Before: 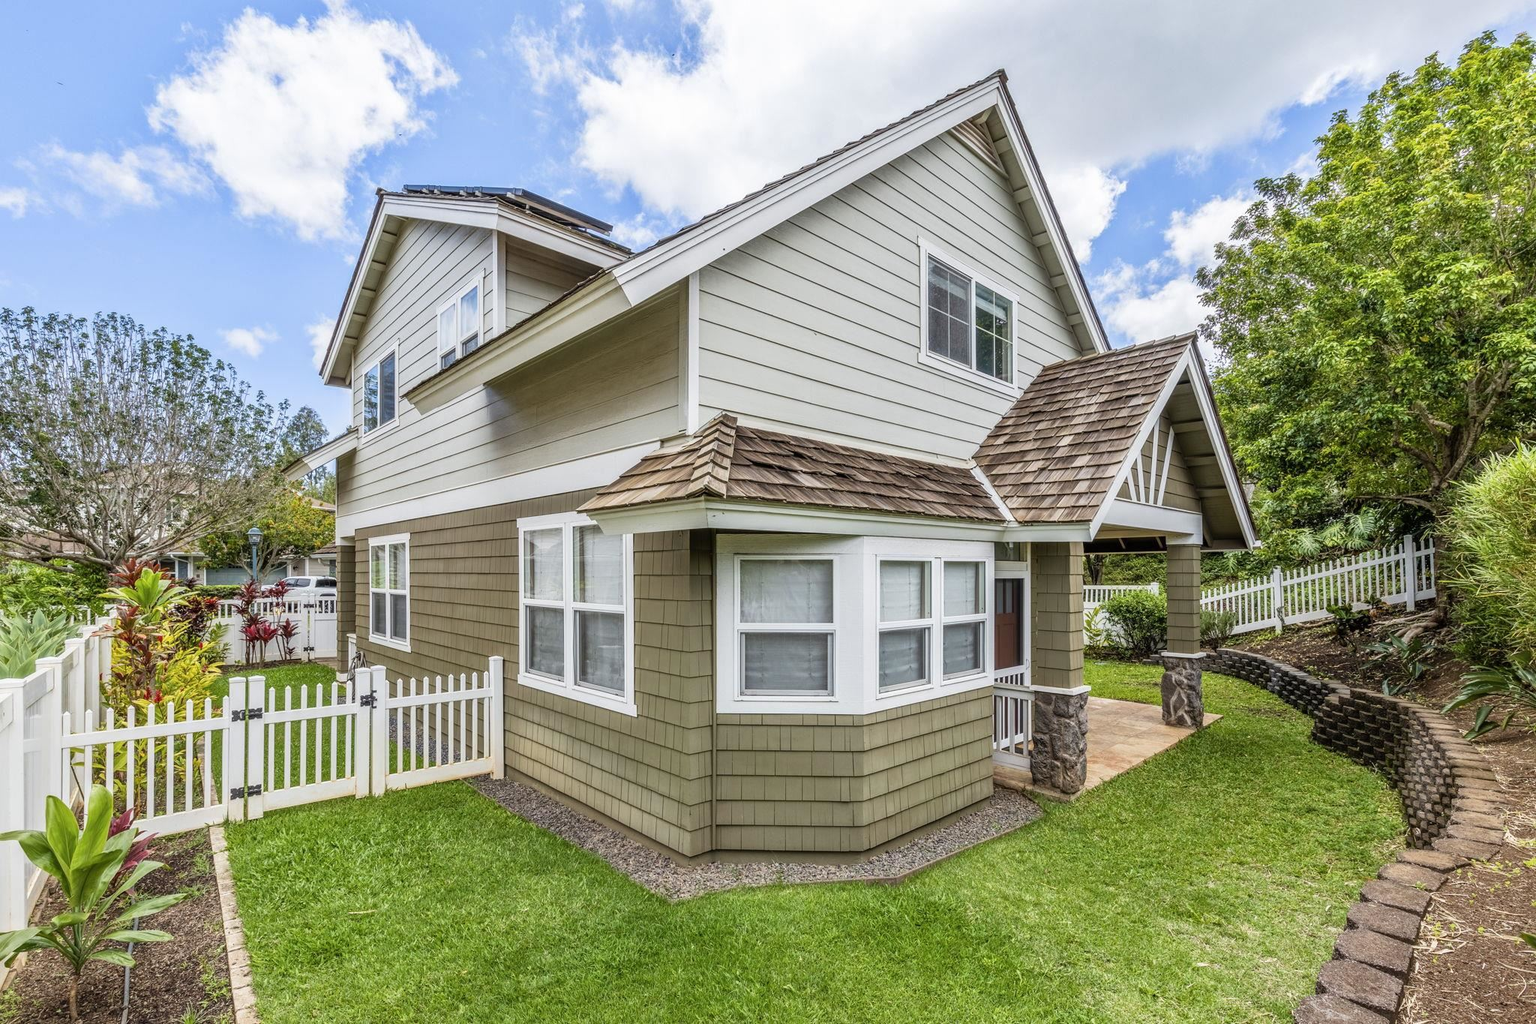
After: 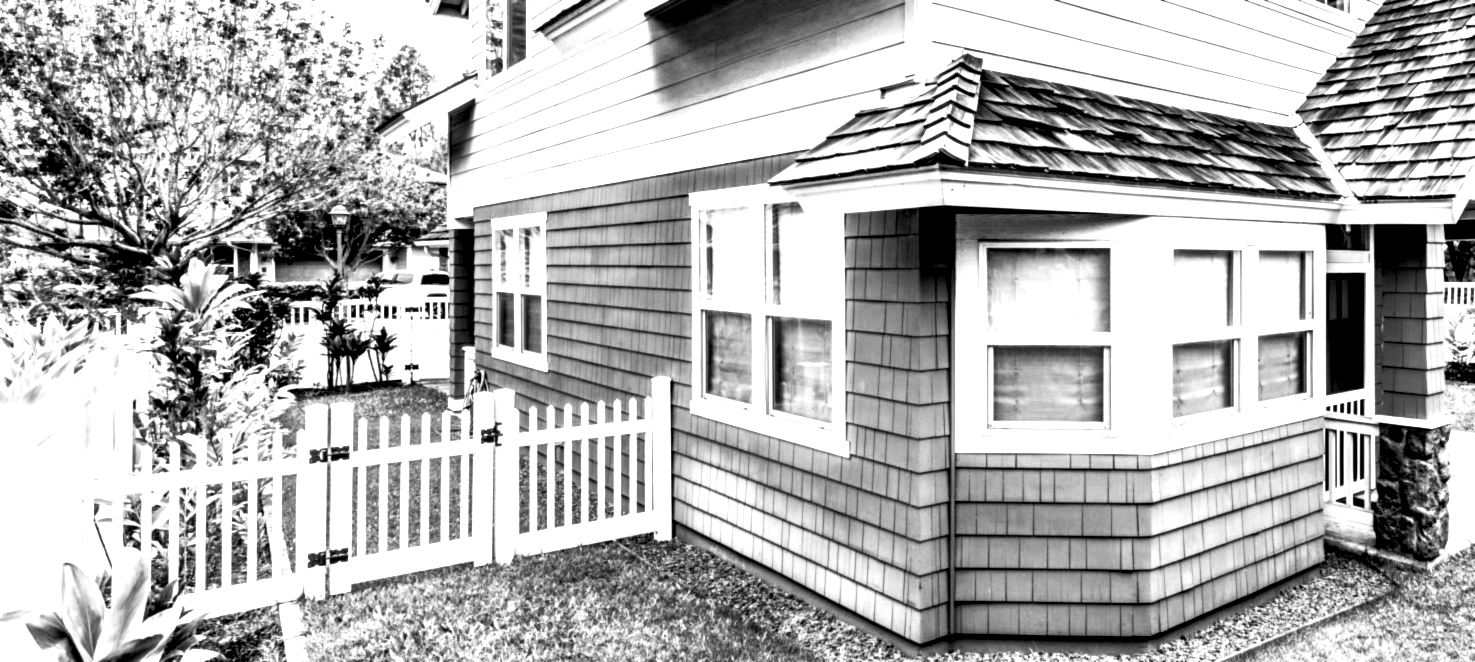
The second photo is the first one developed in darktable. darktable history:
rgb levels: levels [[0.013, 0.434, 0.89], [0, 0.5, 1], [0, 0.5, 1]]
white balance: red 0.983, blue 1.036
tone equalizer: -8 EV -0.75 EV, -7 EV -0.7 EV, -6 EV -0.6 EV, -5 EV -0.4 EV, -3 EV 0.4 EV, -2 EV 0.6 EV, -1 EV 0.7 EV, +0 EV 0.75 EV, edges refinement/feathering 500, mask exposure compensation -1.57 EV, preserve details no
exposure: compensate highlight preservation false
lowpass: radius 0.76, contrast 1.56, saturation 0, unbound 0
color balance rgb: perceptual brilliance grading › highlights 14.29%, perceptual brilliance grading › mid-tones -5.92%, perceptual brilliance grading › shadows -26.83%, global vibrance 31.18%
crop: top 36.498%, right 27.964%, bottom 14.995%
